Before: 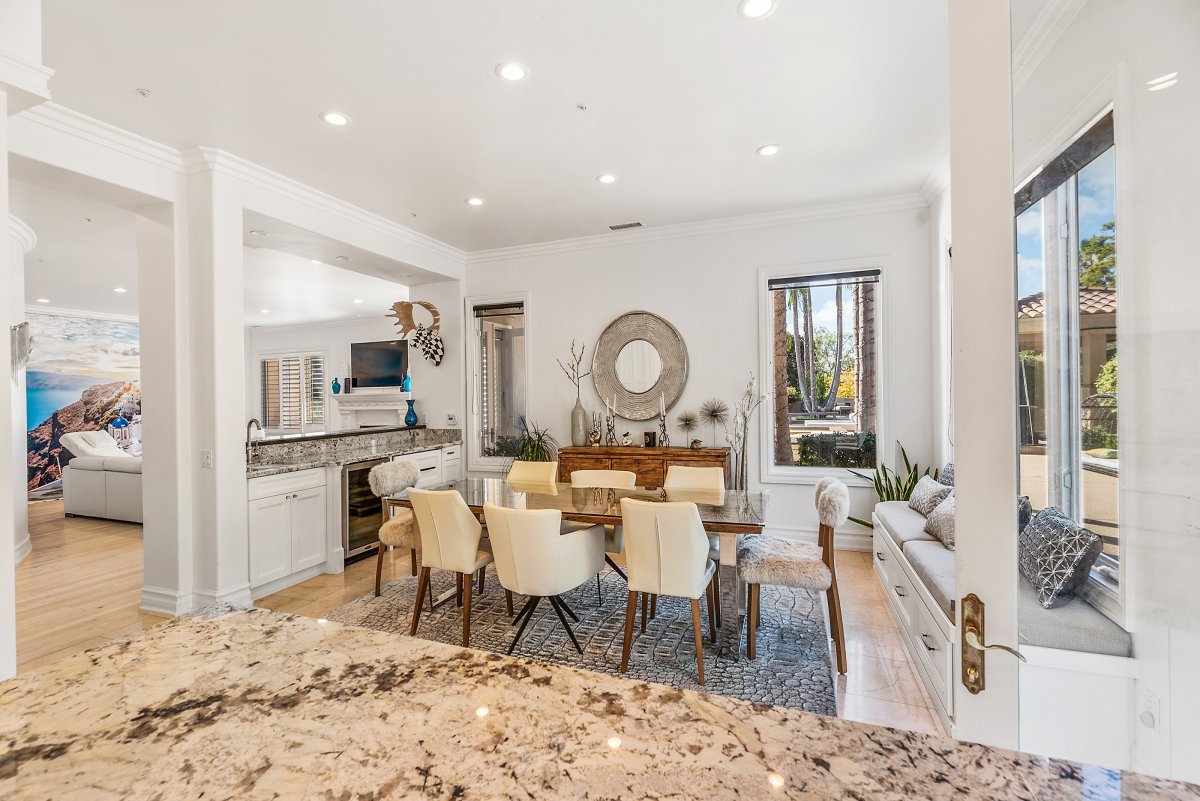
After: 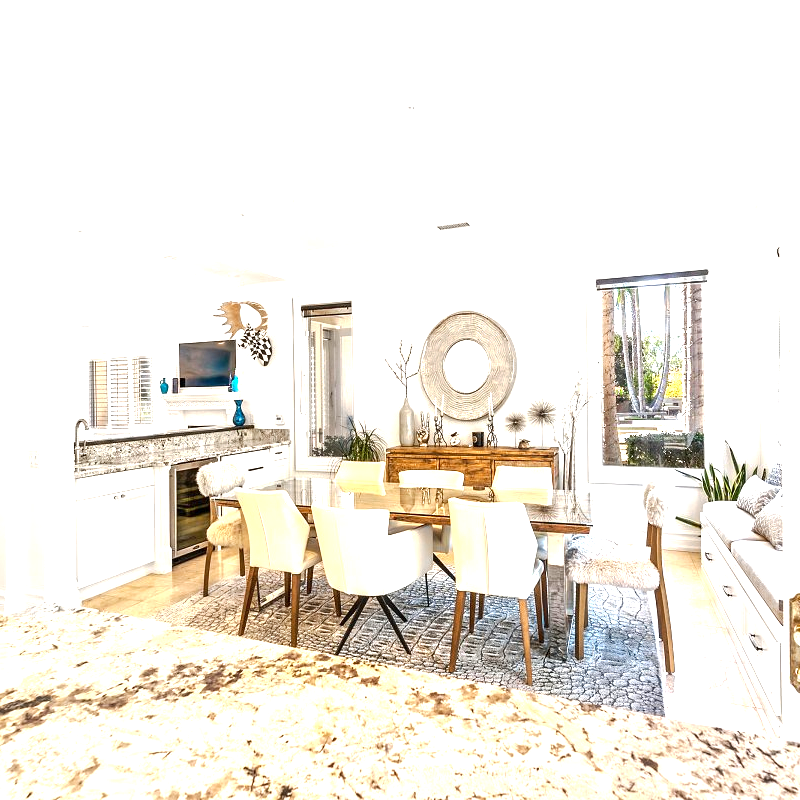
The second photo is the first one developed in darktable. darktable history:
color zones: curves: ch0 [(0, 0.558) (0.143, 0.548) (0.286, 0.447) (0.429, 0.259) (0.571, 0.5) (0.714, 0.5) (0.857, 0.593) (1, 0.558)]; ch1 [(0, 0.543) (0.01, 0.544) (0.12, 0.492) (0.248, 0.458) (0.5, 0.534) (0.748, 0.5) (0.99, 0.469) (1, 0.543)]; ch2 [(0, 0.507) (0.143, 0.522) (0.286, 0.505) (0.429, 0.5) (0.571, 0.5) (0.714, 0.5) (0.857, 0.5) (1, 0.507)]
exposure: black level correction 0.001, exposure 1.398 EV, compensate highlight preservation false
tone curve: curves: ch0 [(0, 0) (0.003, 0.014) (0.011, 0.014) (0.025, 0.022) (0.044, 0.041) (0.069, 0.063) (0.1, 0.086) (0.136, 0.118) (0.177, 0.161) (0.224, 0.211) (0.277, 0.262) (0.335, 0.323) (0.399, 0.384) (0.468, 0.459) (0.543, 0.54) (0.623, 0.624) (0.709, 0.711) (0.801, 0.796) (0.898, 0.879) (1, 1)], preserve colors none
crop and rotate: left 14.352%, right 18.956%
